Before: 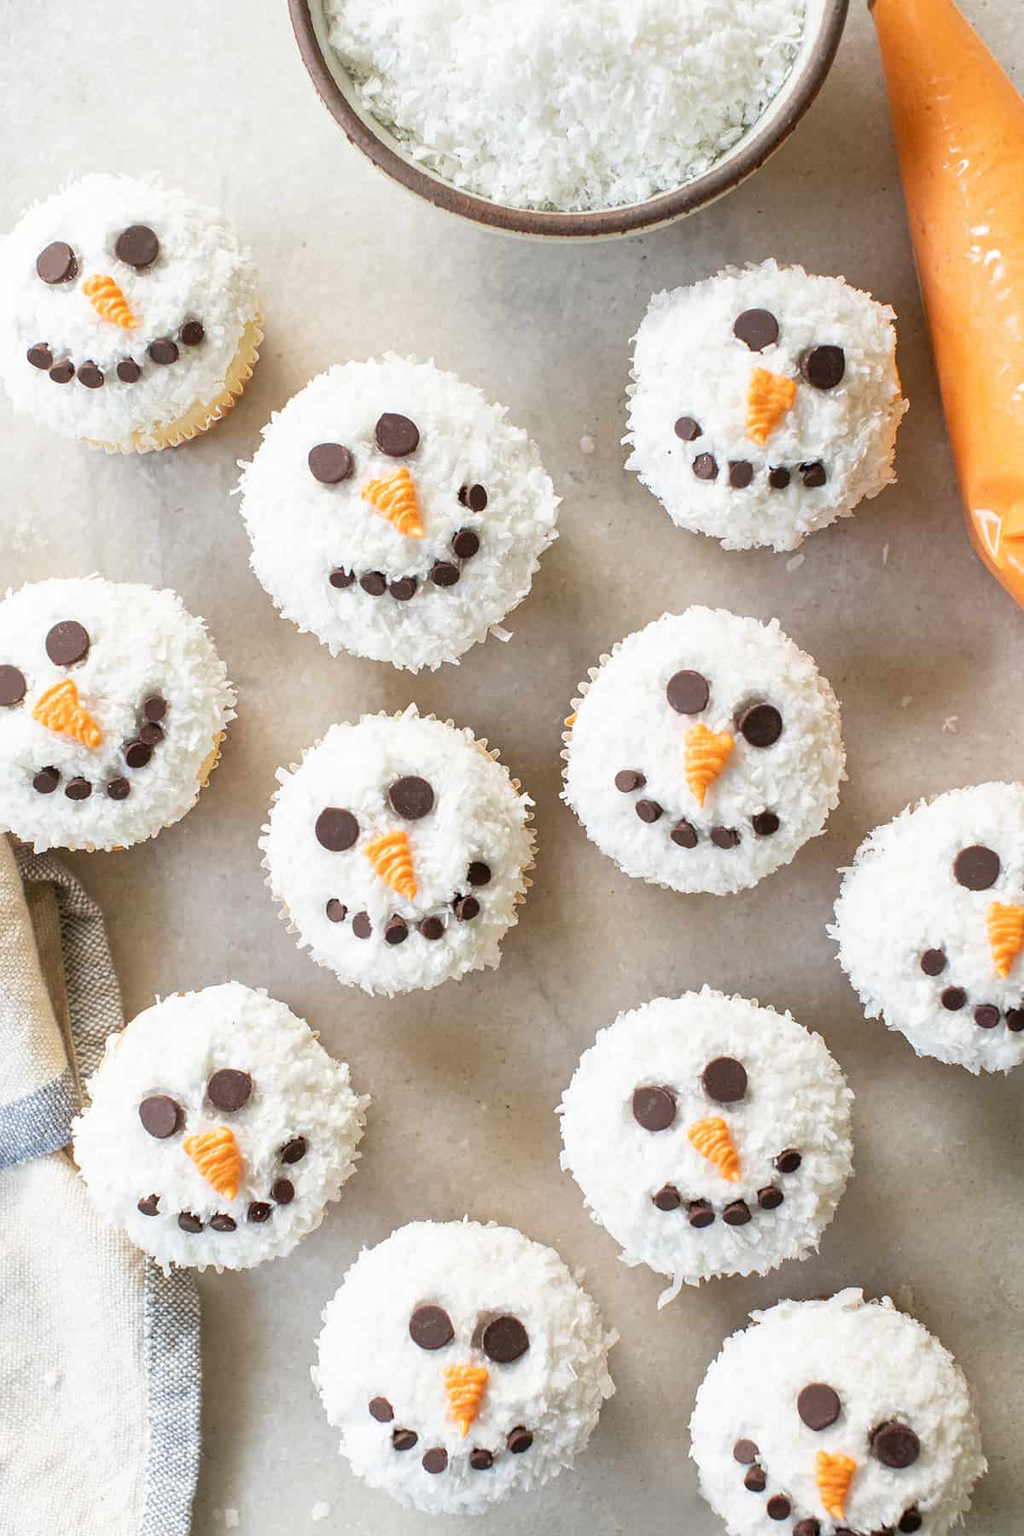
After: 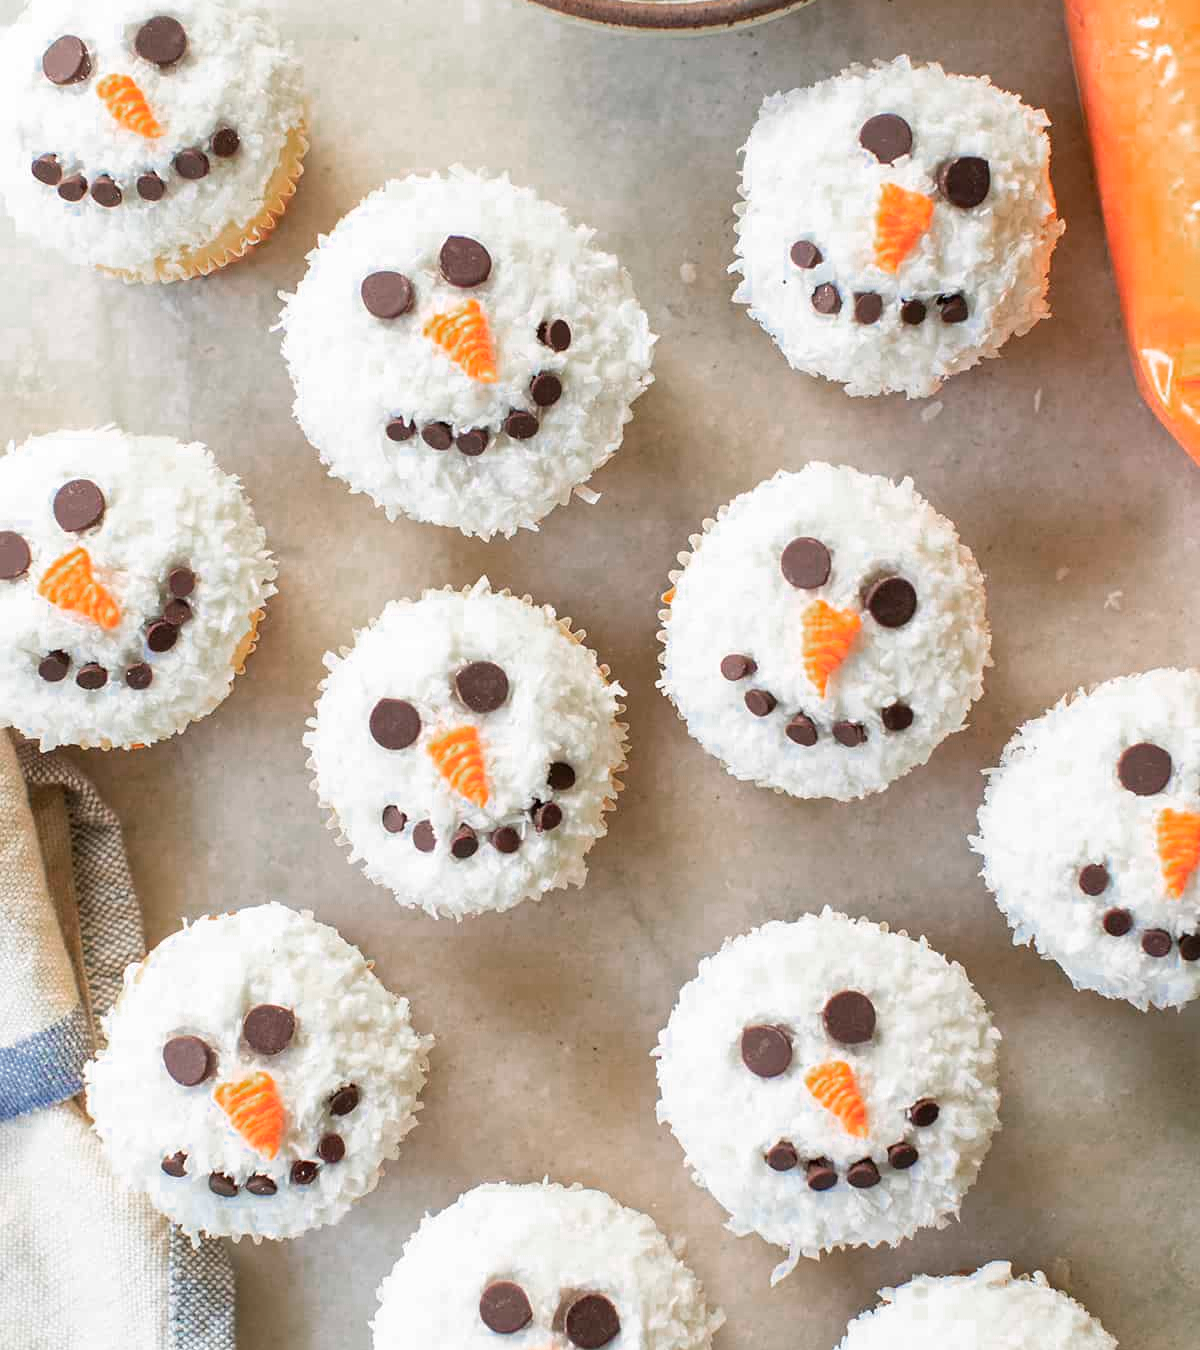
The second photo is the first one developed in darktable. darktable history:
color zones: curves: ch0 [(0, 0.553) (0.123, 0.58) (0.23, 0.419) (0.468, 0.155) (0.605, 0.132) (0.723, 0.063) (0.833, 0.172) (0.921, 0.468)]; ch1 [(0.025, 0.645) (0.229, 0.584) (0.326, 0.551) (0.537, 0.446) (0.599, 0.911) (0.708, 1) (0.805, 0.944)]; ch2 [(0.086, 0.468) (0.254, 0.464) (0.638, 0.564) (0.702, 0.592) (0.768, 0.564)]
crop: top 13.819%, bottom 11.169%
exposure: compensate highlight preservation false
